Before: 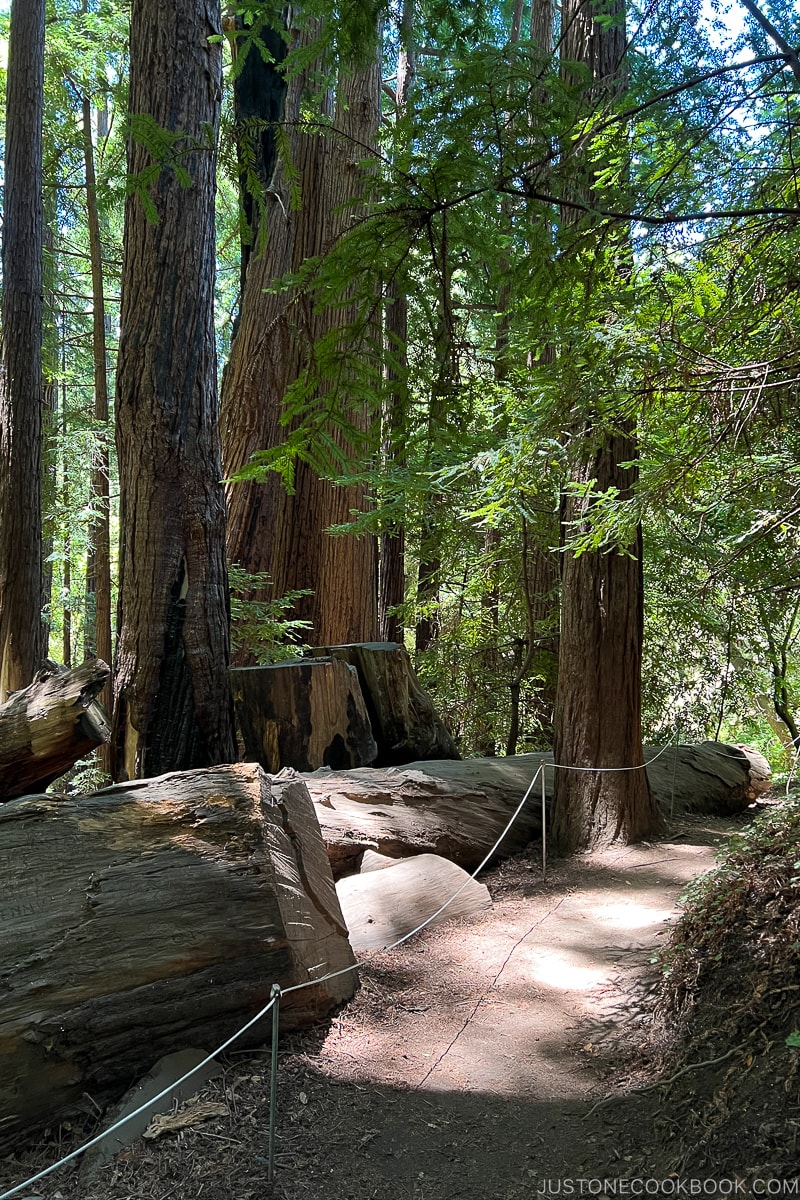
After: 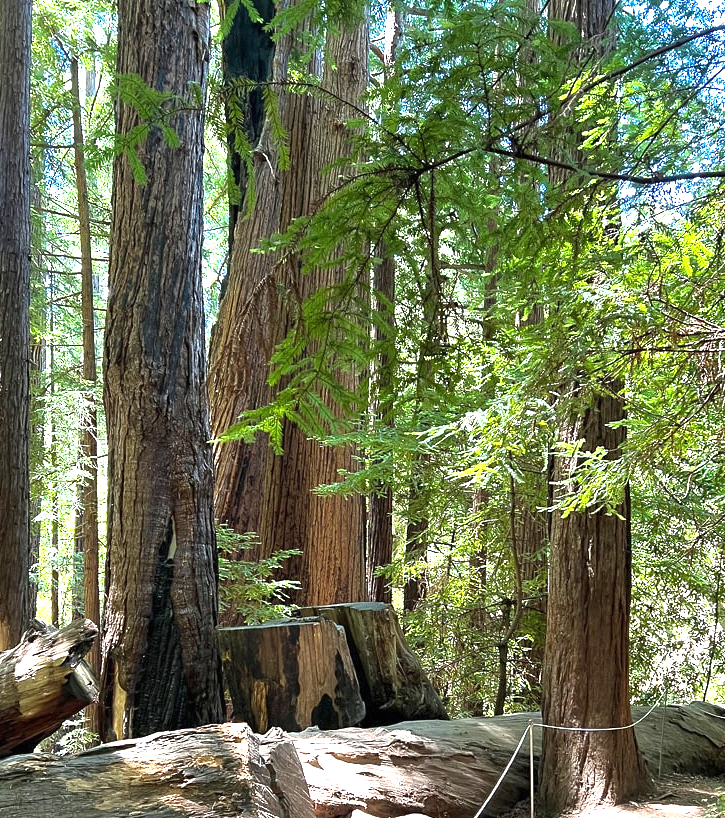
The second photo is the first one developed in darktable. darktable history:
crop: left 1.594%, top 3.379%, right 7.7%, bottom 28.407%
exposure: black level correction 0, exposure 1.402 EV, compensate highlight preservation false
